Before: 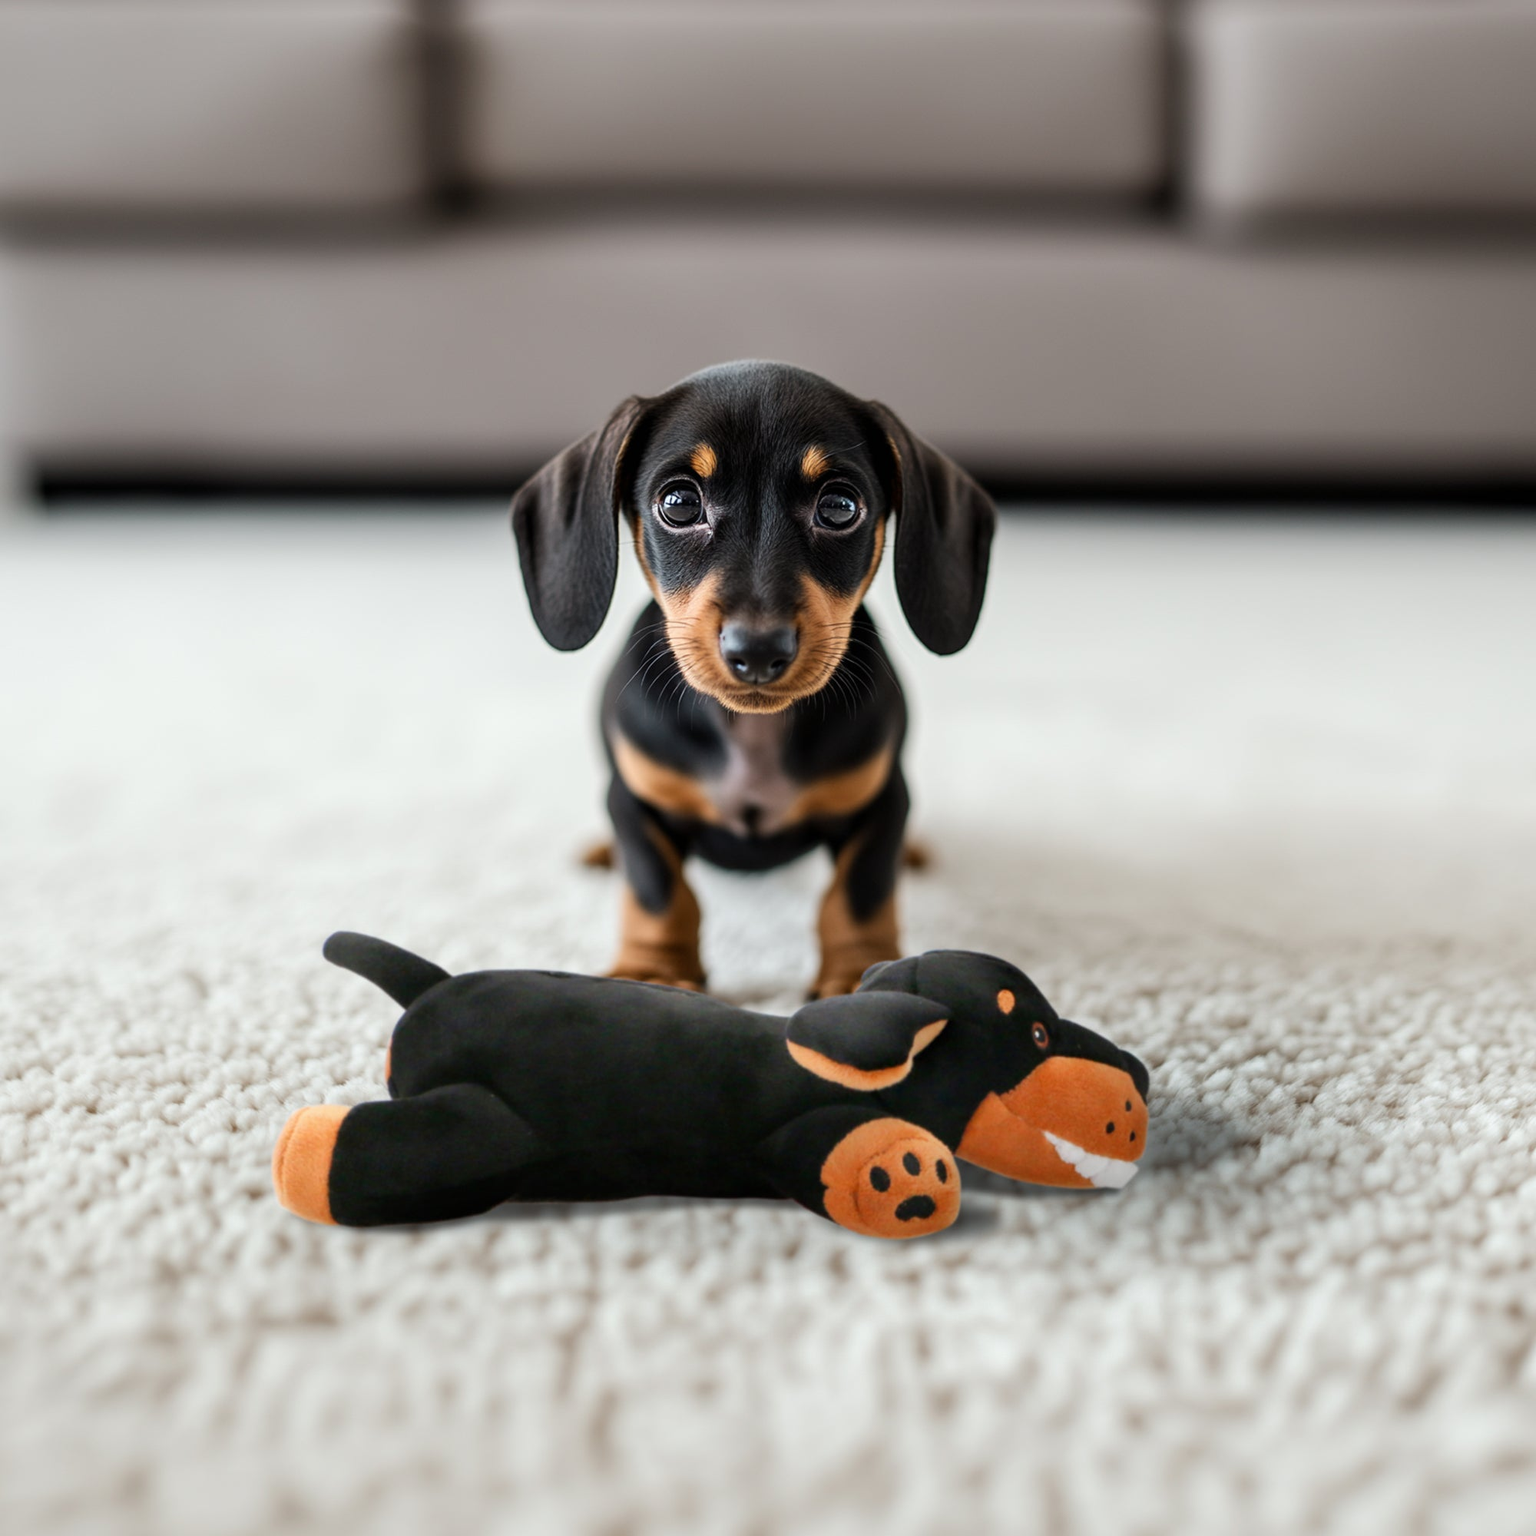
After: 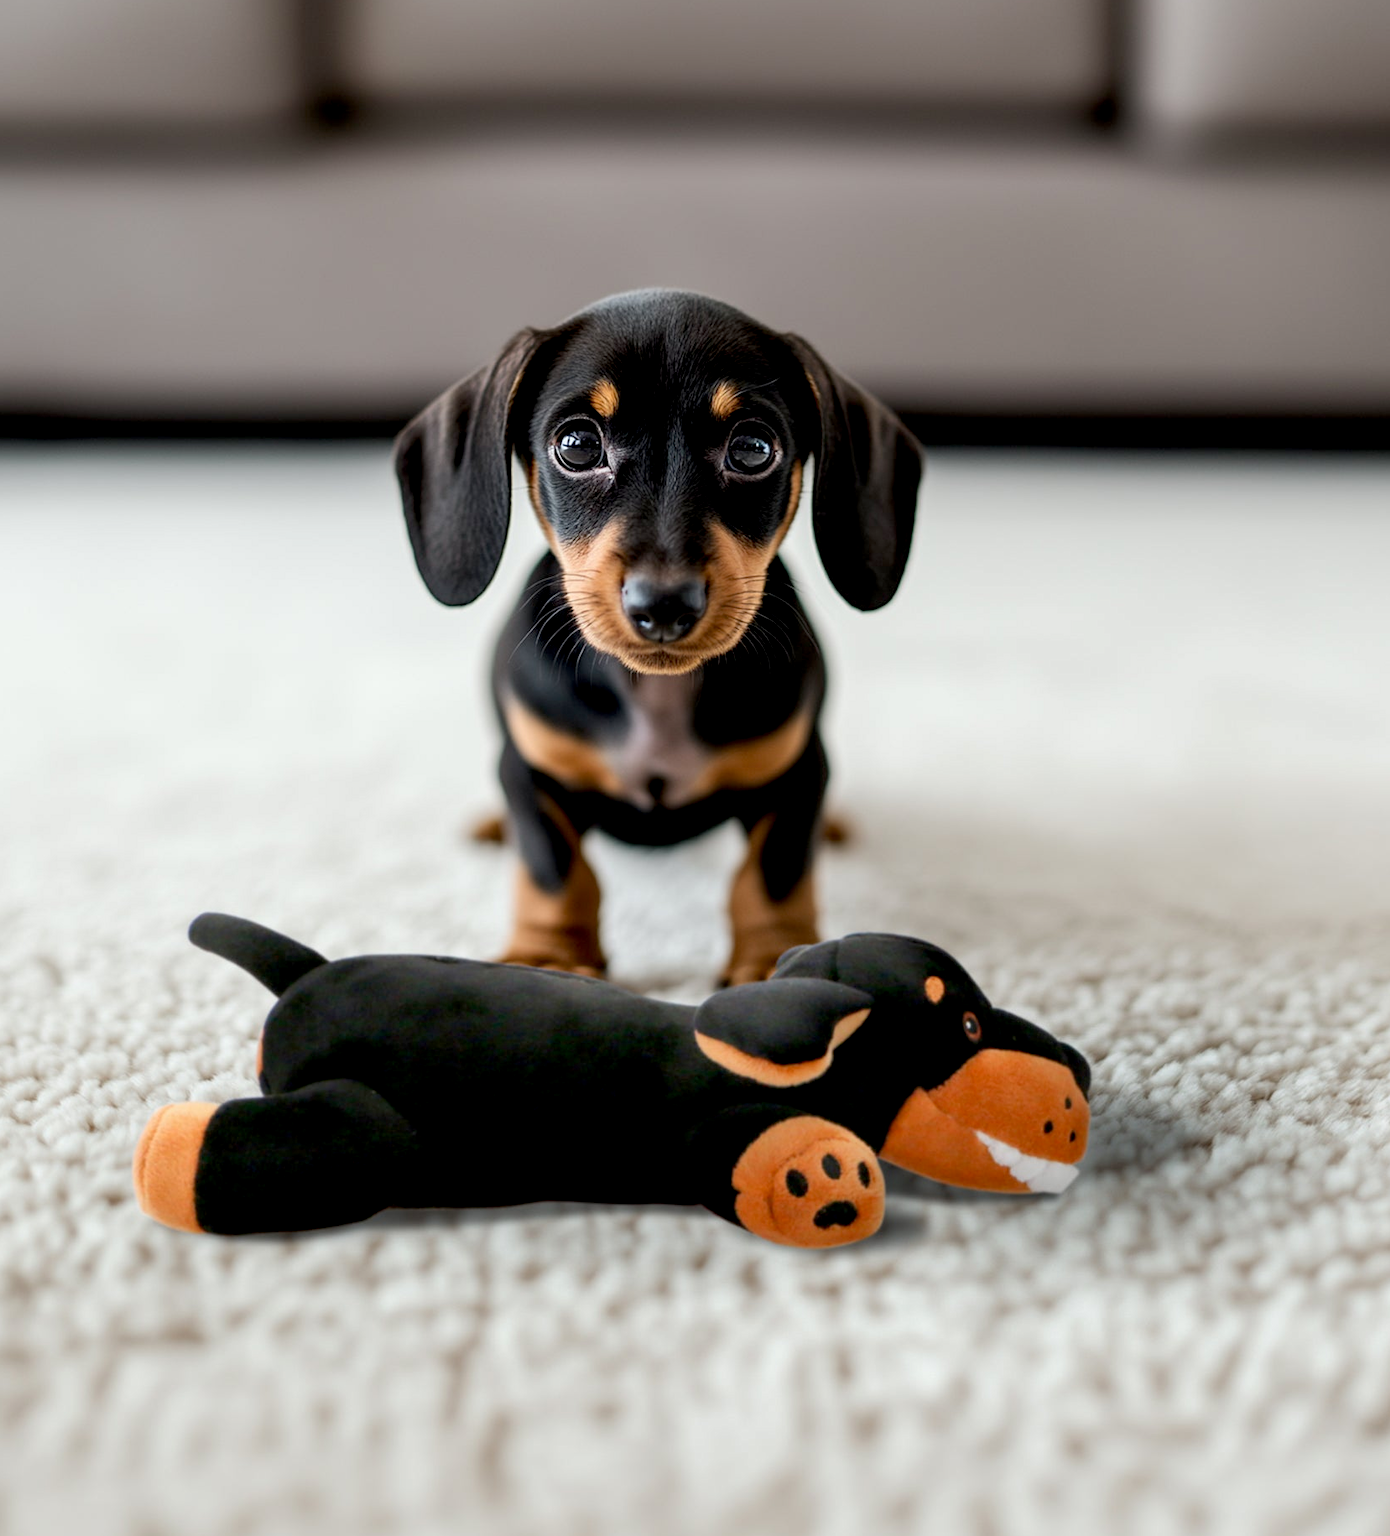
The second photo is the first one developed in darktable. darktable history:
crop: left 9.807%, top 6.259%, right 7.334%, bottom 2.177%
rotate and perspective: crop left 0, crop top 0
exposure: black level correction 0.01, exposure 0.011 EV, compensate highlight preservation false
